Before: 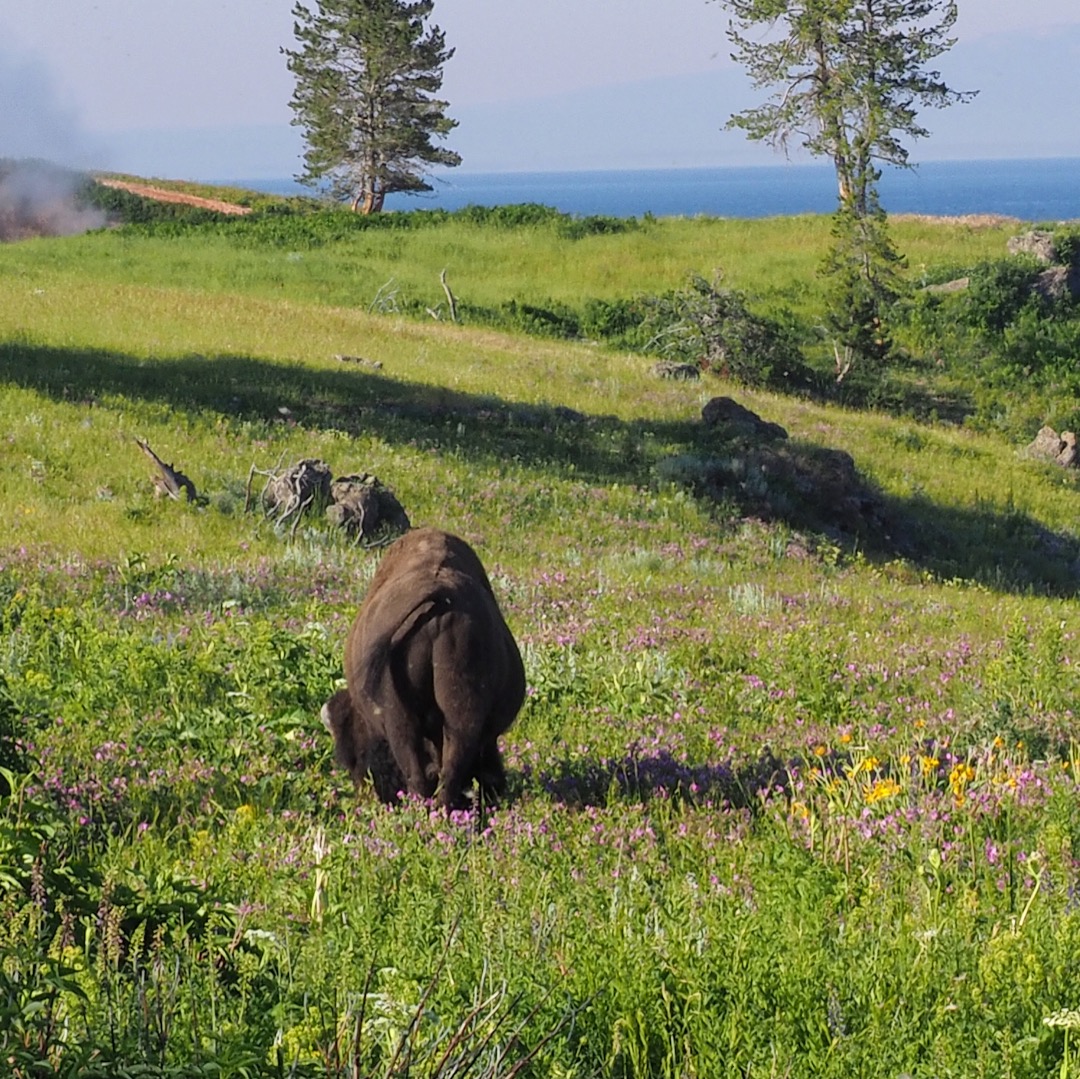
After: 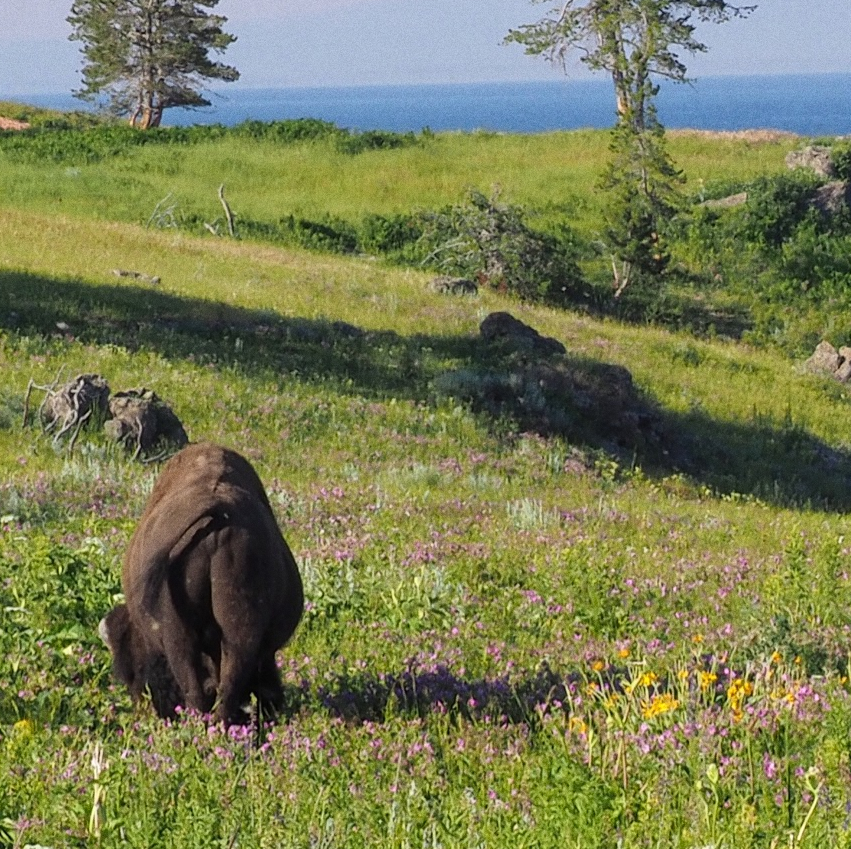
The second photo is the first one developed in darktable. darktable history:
crop and rotate: left 20.74%, top 7.912%, right 0.375%, bottom 13.378%
grain: coarseness 0.47 ISO
